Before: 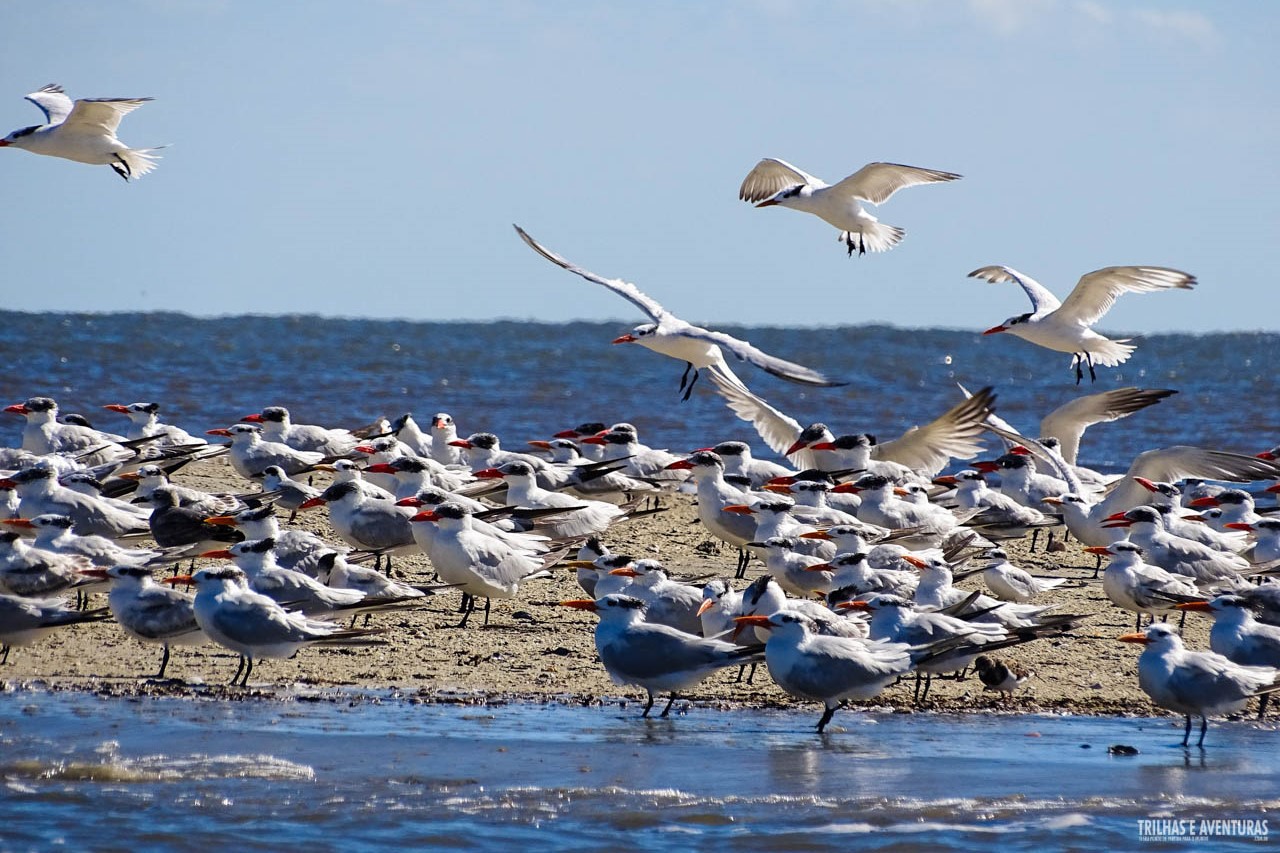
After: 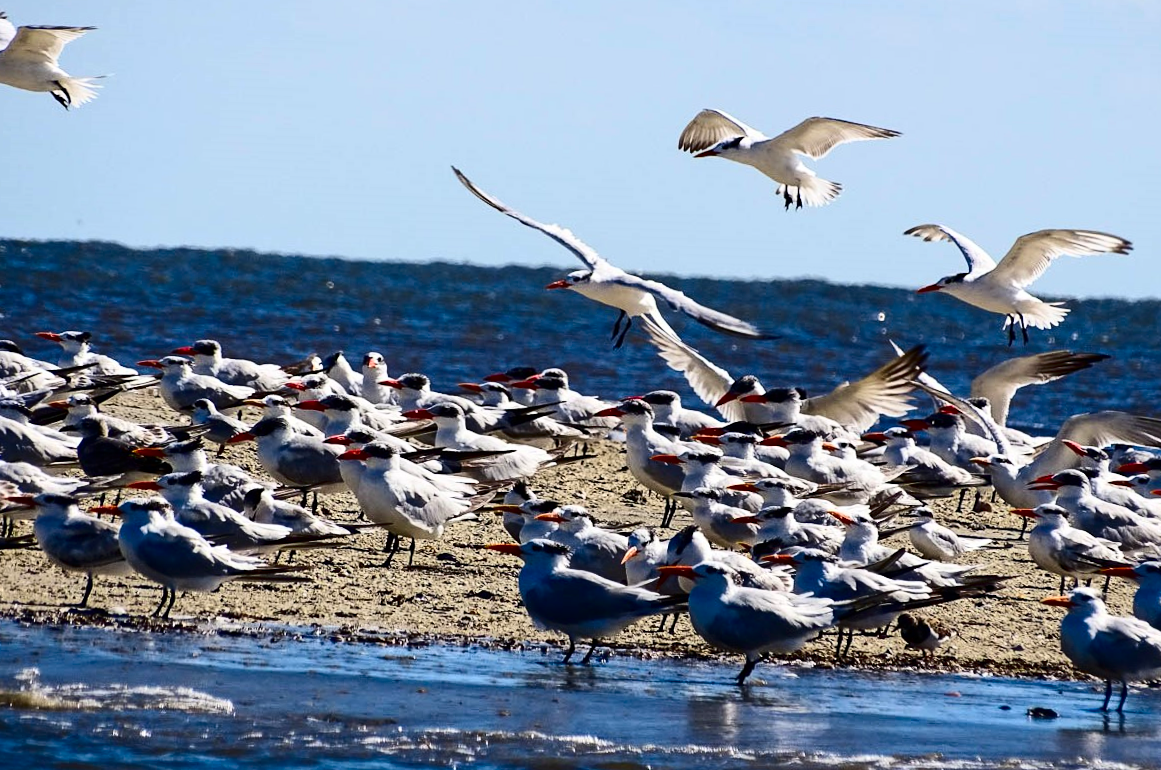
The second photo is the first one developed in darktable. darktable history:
crop and rotate: angle -2°, left 3.111%, top 4.184%, right 1.462%, bottom 0.744%
contrast brightness saturation: contrast 0.302, brightness -0.069, saturation 0.174
